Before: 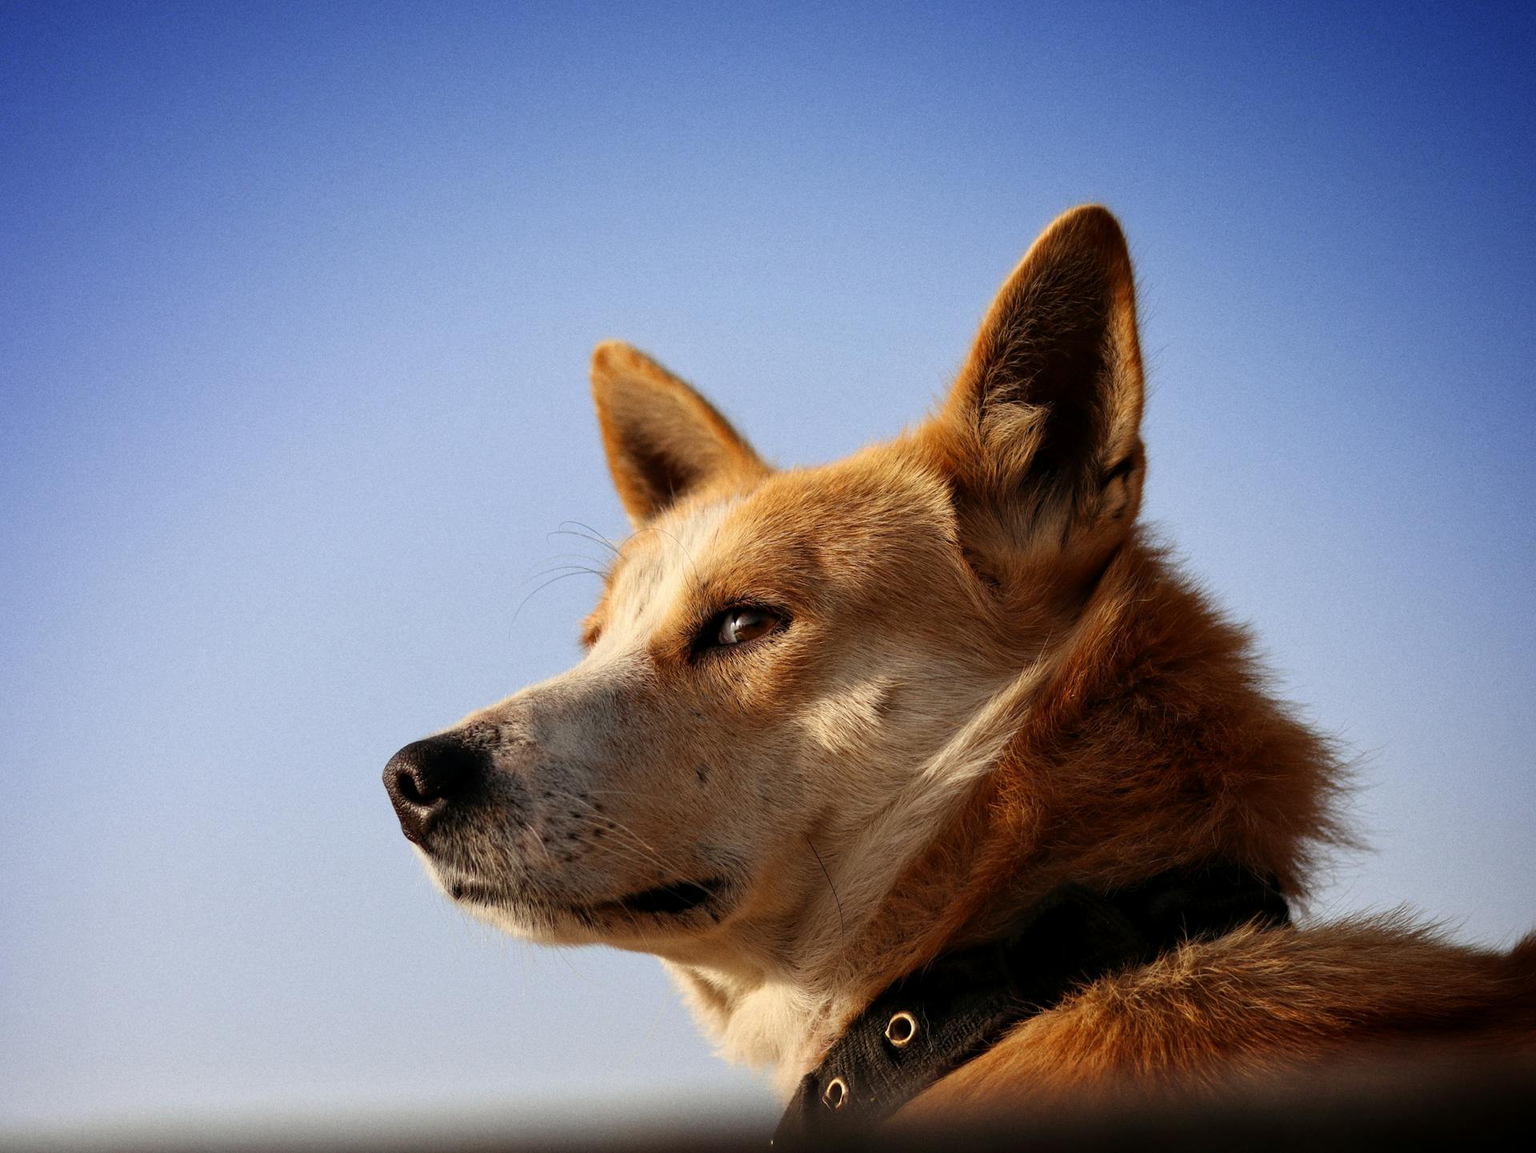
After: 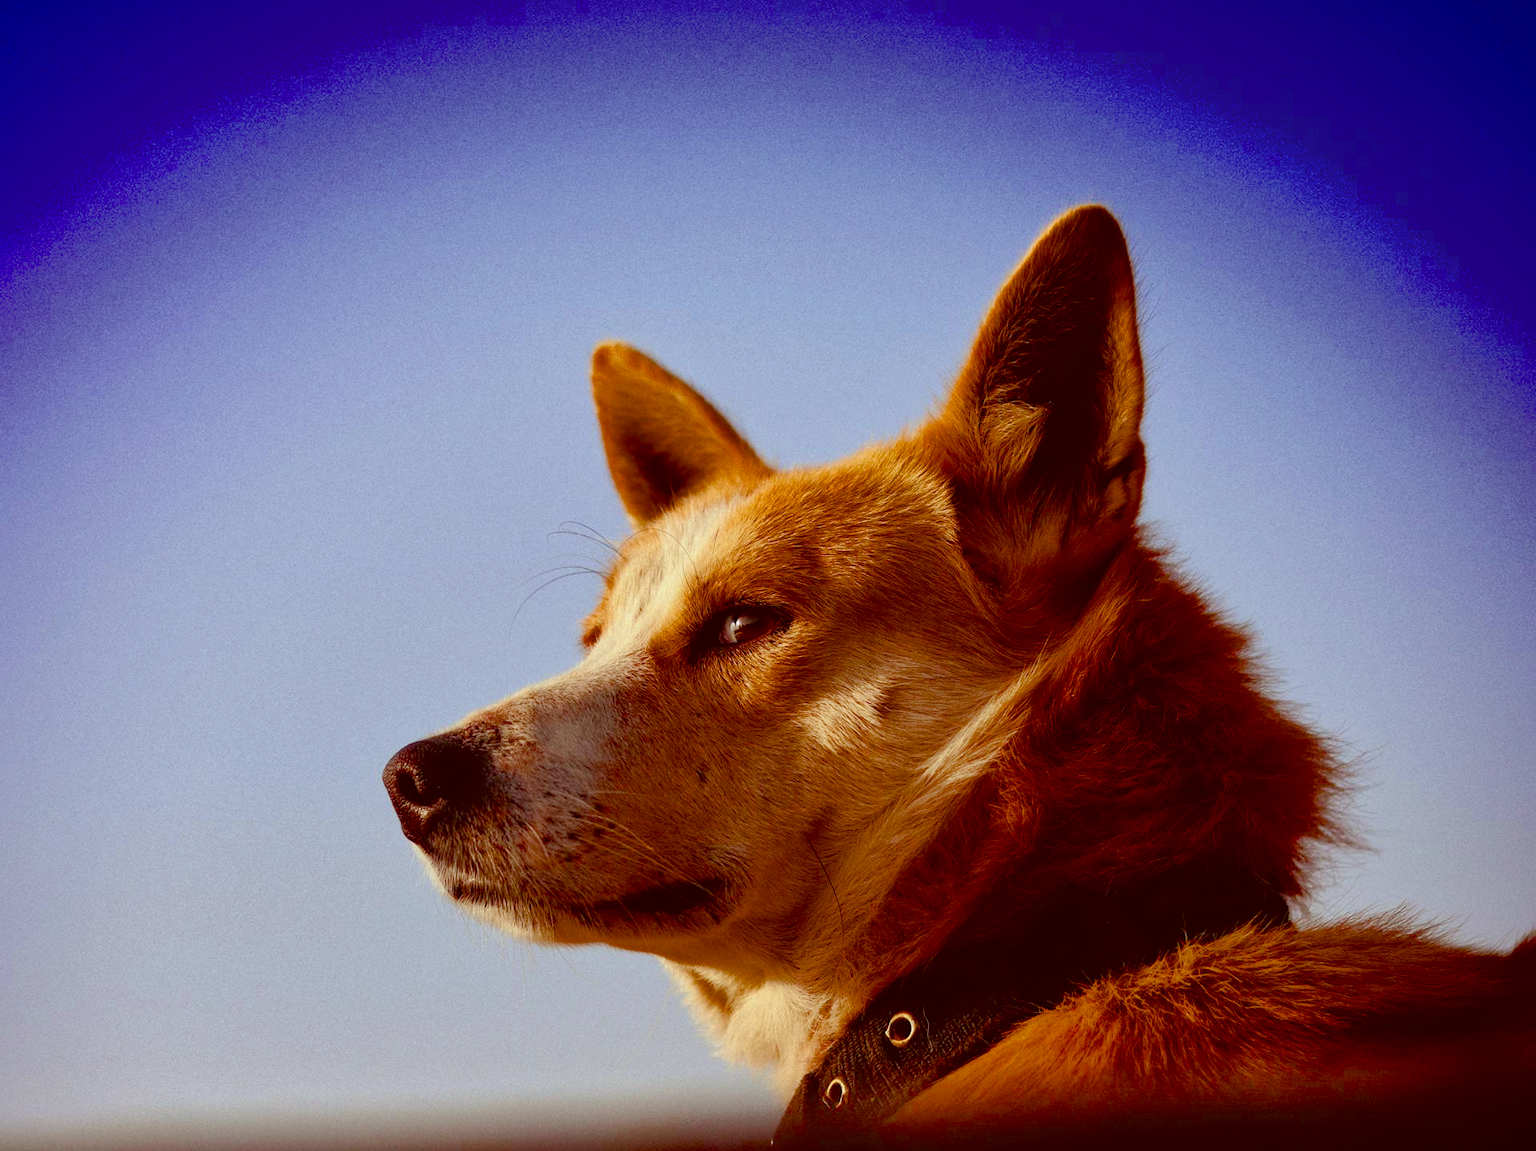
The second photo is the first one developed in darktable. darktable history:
crop: bottom 0.075%
color balance rgb: shadows lift › luminance -20.287%, perceptual saturation grading › global saturation 23.529%, perceptual saturation grading › highlights -24.085%, perceptual saturation grading › mid-tones 24.698%, perceptual saturation grading › shadows 39.94%, global vibrance 16.419%, saturation formula JzAzBz (2021)
shadows and highlights: on, module defaults
color correction: highlights a* -6.99, highlights b* -0.188, shadows a* 20.46, shadows b* 11.24
